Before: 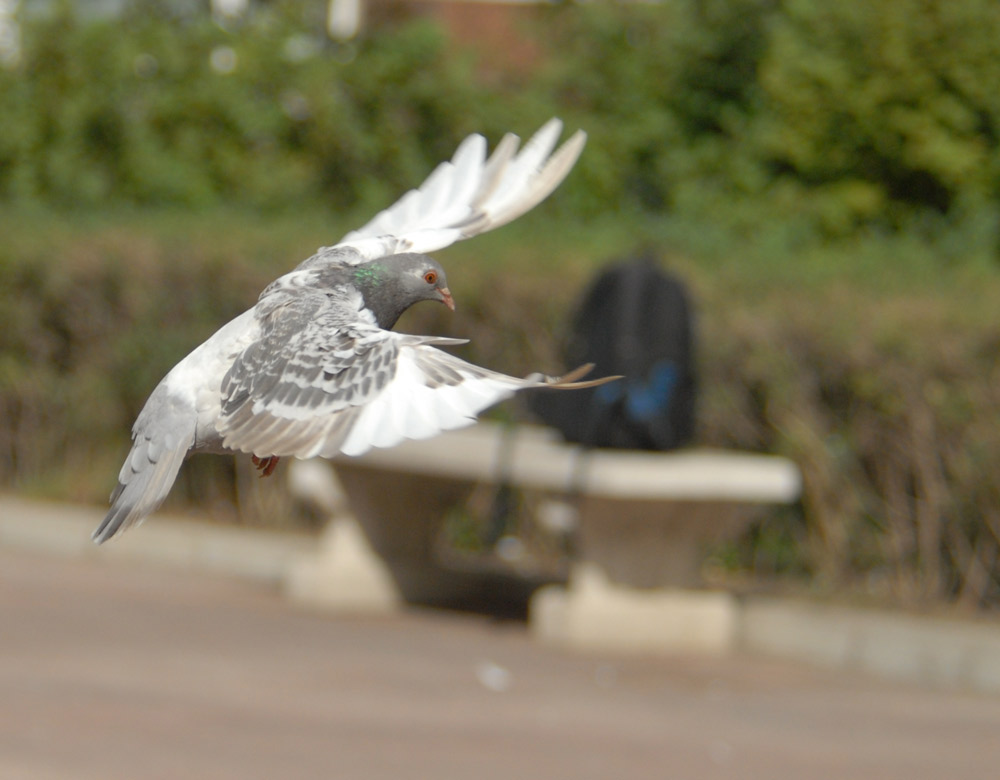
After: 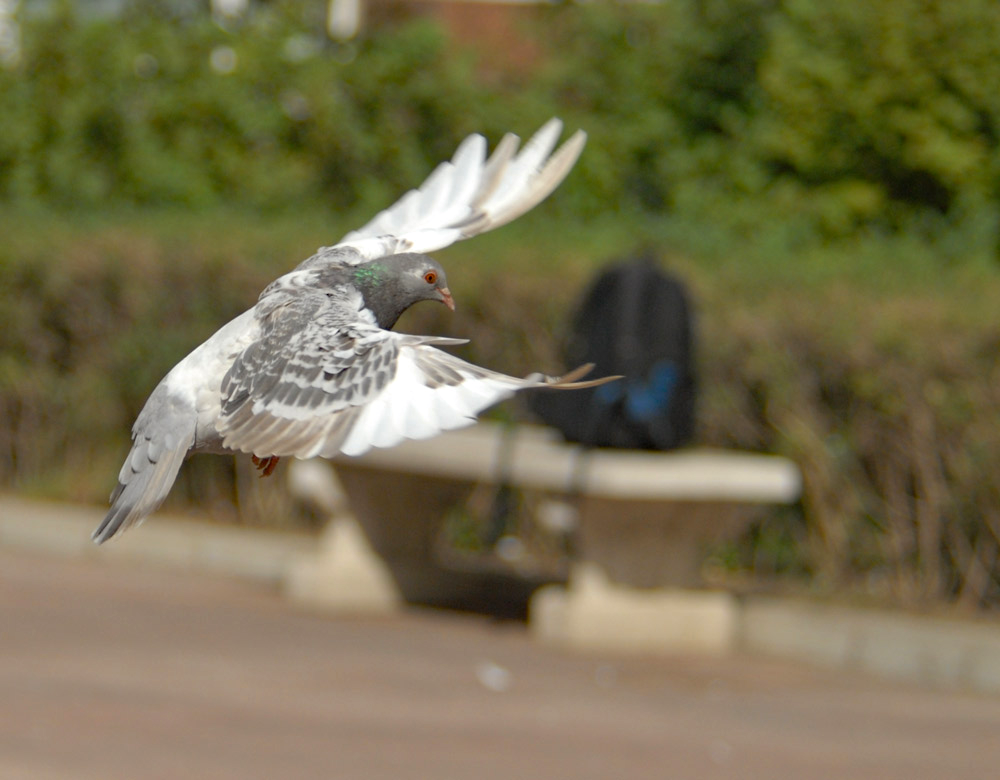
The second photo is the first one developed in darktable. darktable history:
haze removal: strength 0.278, distance 0.244, compatibility mode true, adaptive false
